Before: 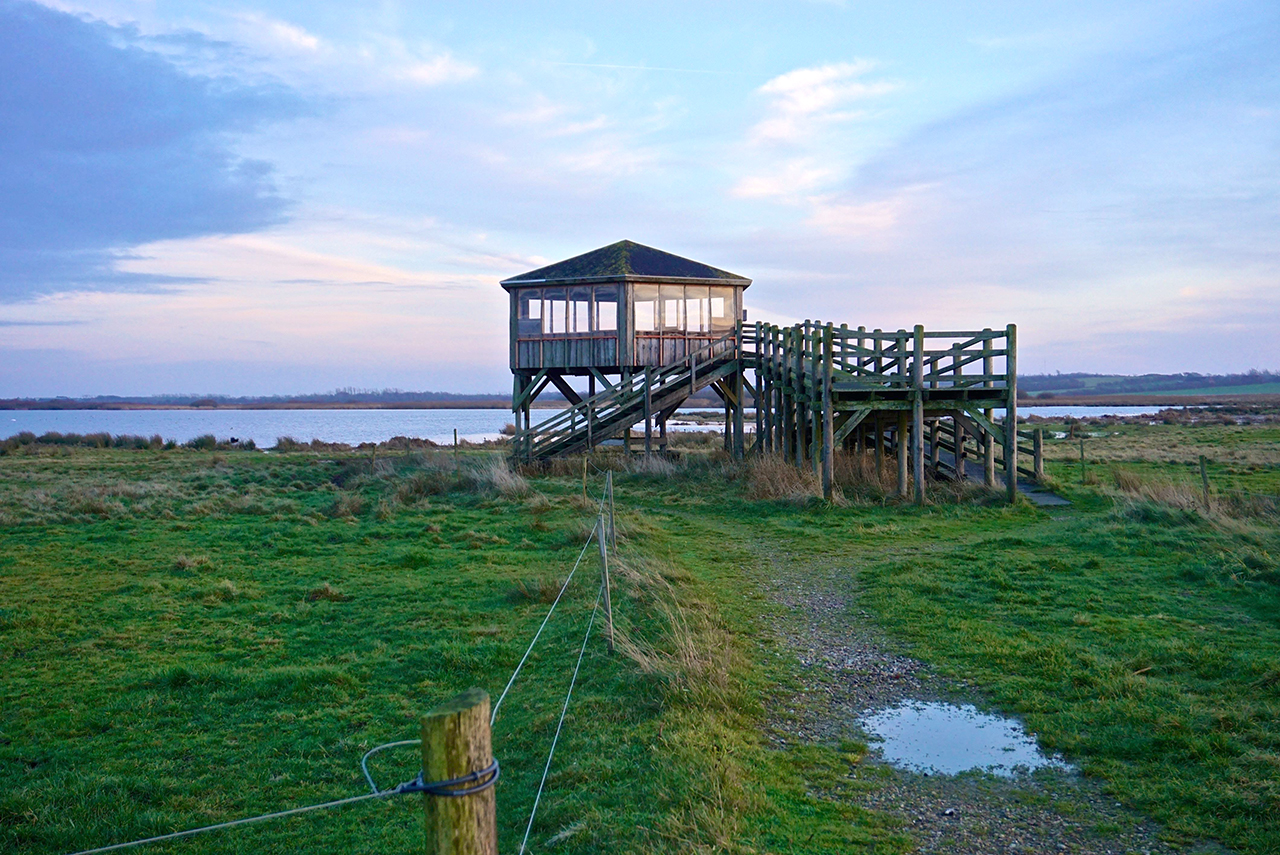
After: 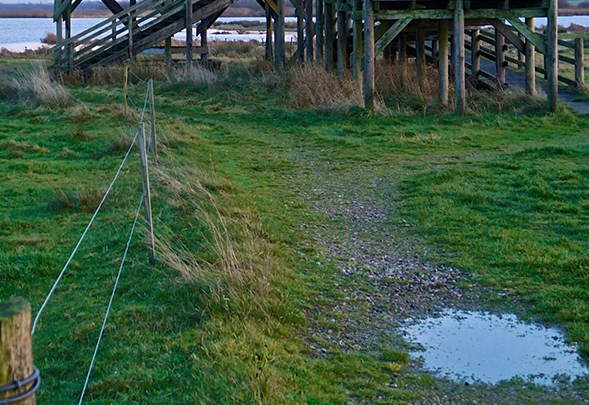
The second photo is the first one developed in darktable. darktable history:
crop: left 35.877%, top 45.836%, right 18.087%, bottom 5.983%
